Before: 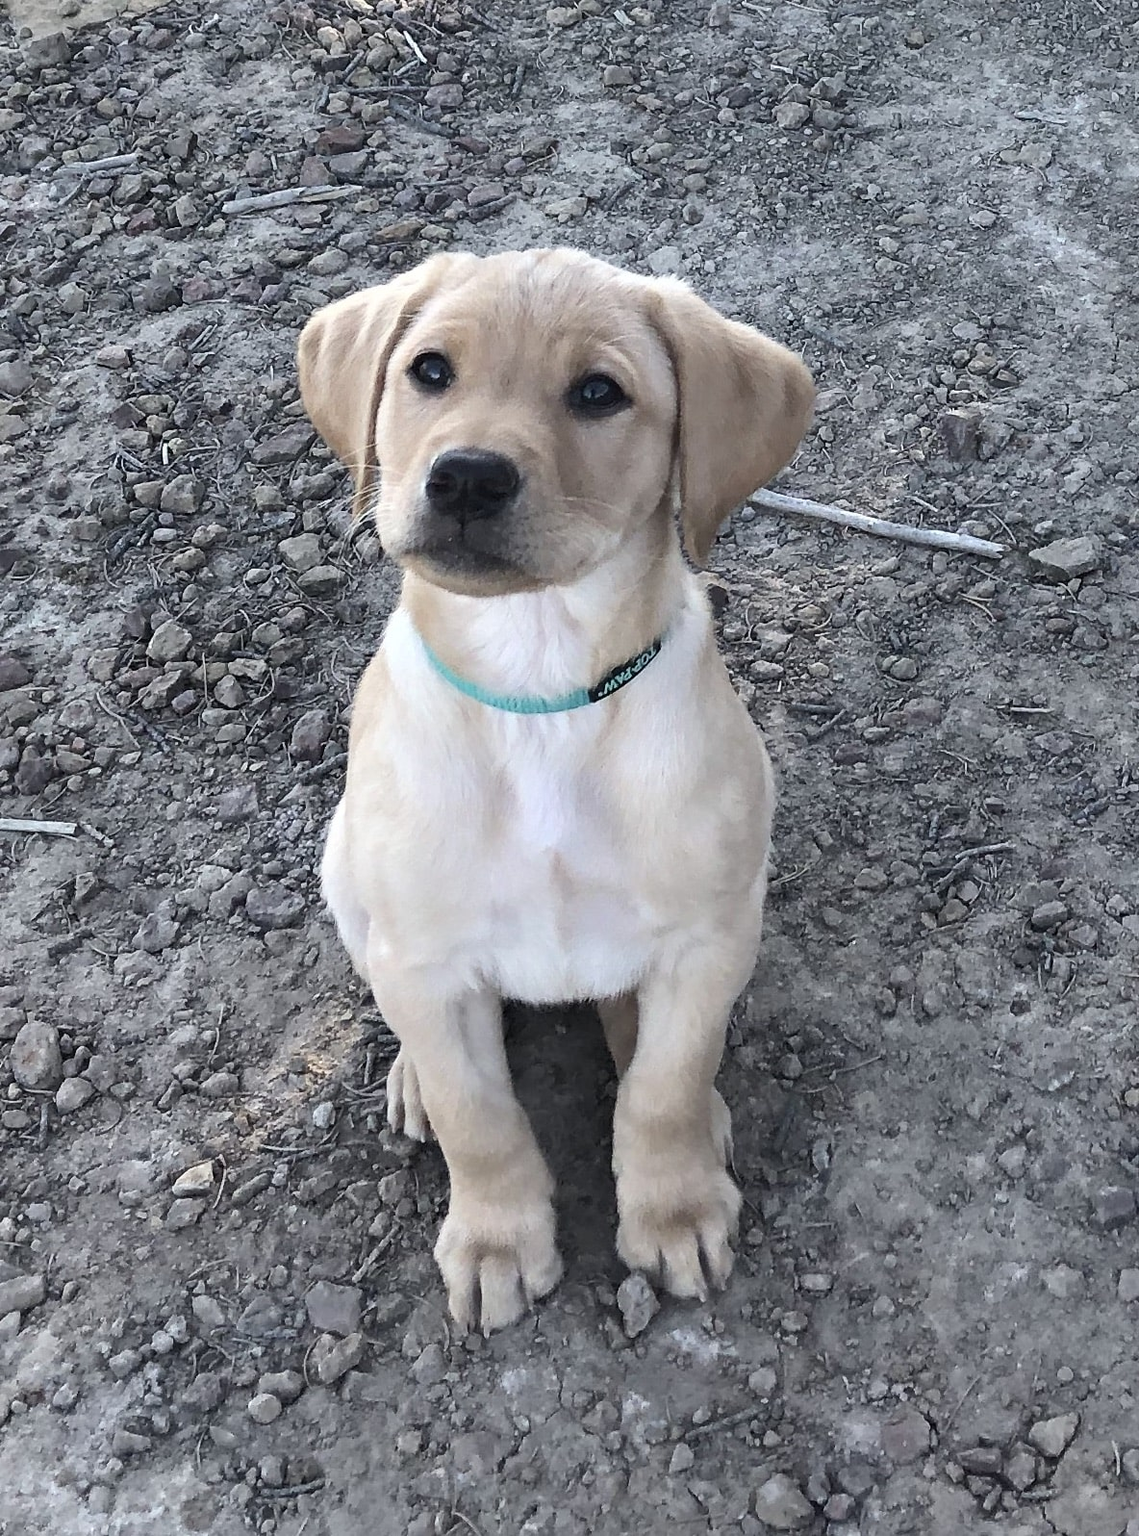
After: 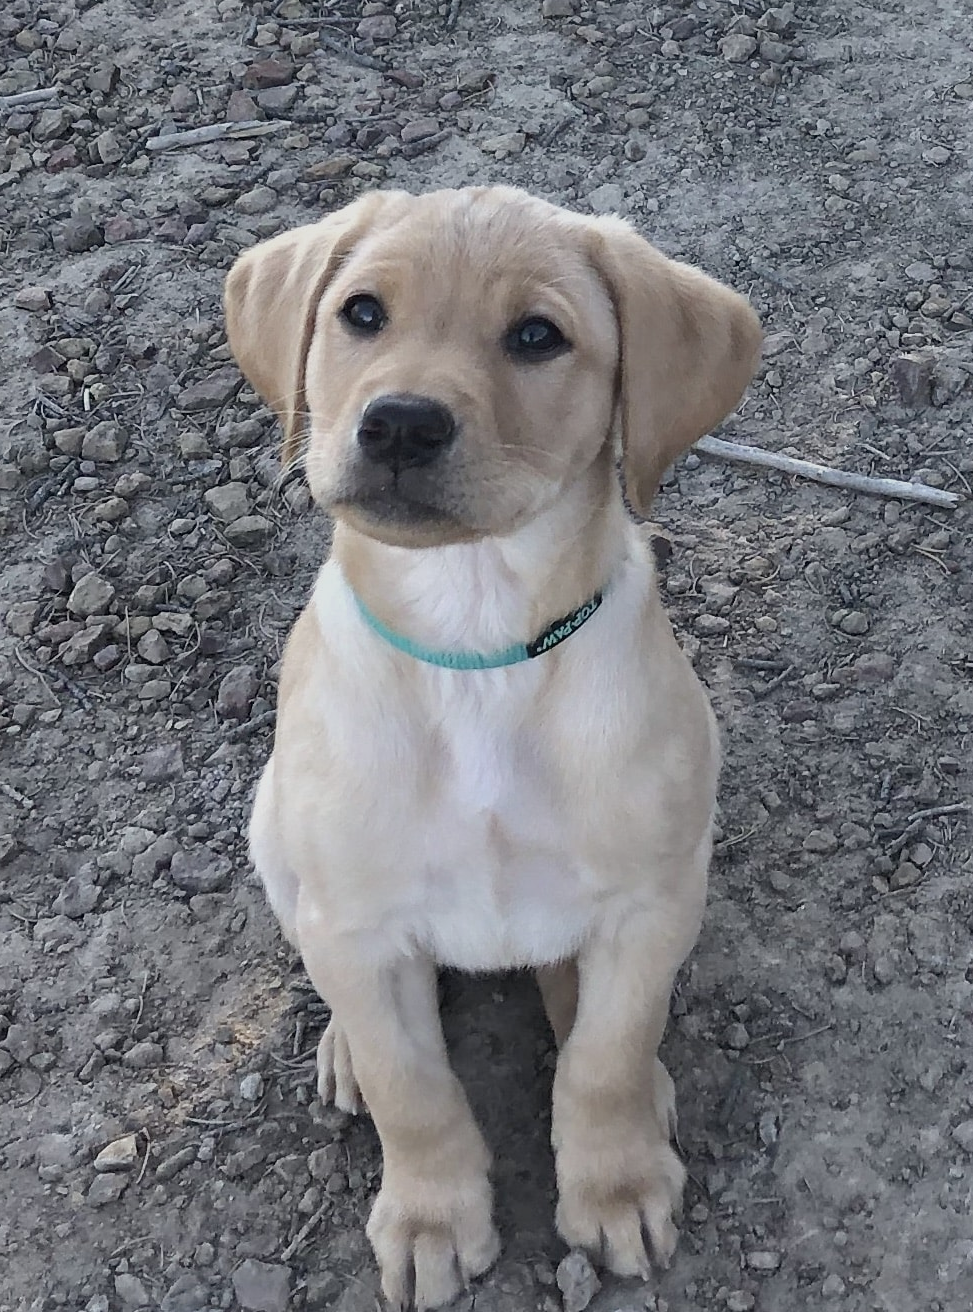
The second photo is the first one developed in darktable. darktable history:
tone equalizer: -8 EV 0.25 EV, -7 EV 0.417 EV, -6 EV 0.417 EV, -5 EV 0.25 EV, -3 EV -0.25 EV, -2 EV -0.417 EV, -1 EV -0.417 EV, +0 EV -0.25 EV, edges refinement/feathering 500, mask exposure compensation -1.57 EV, preserve details guided filter
crop and rotate: left 7.196%, top 4.574%, right 10.605%, bottom 13.178%
